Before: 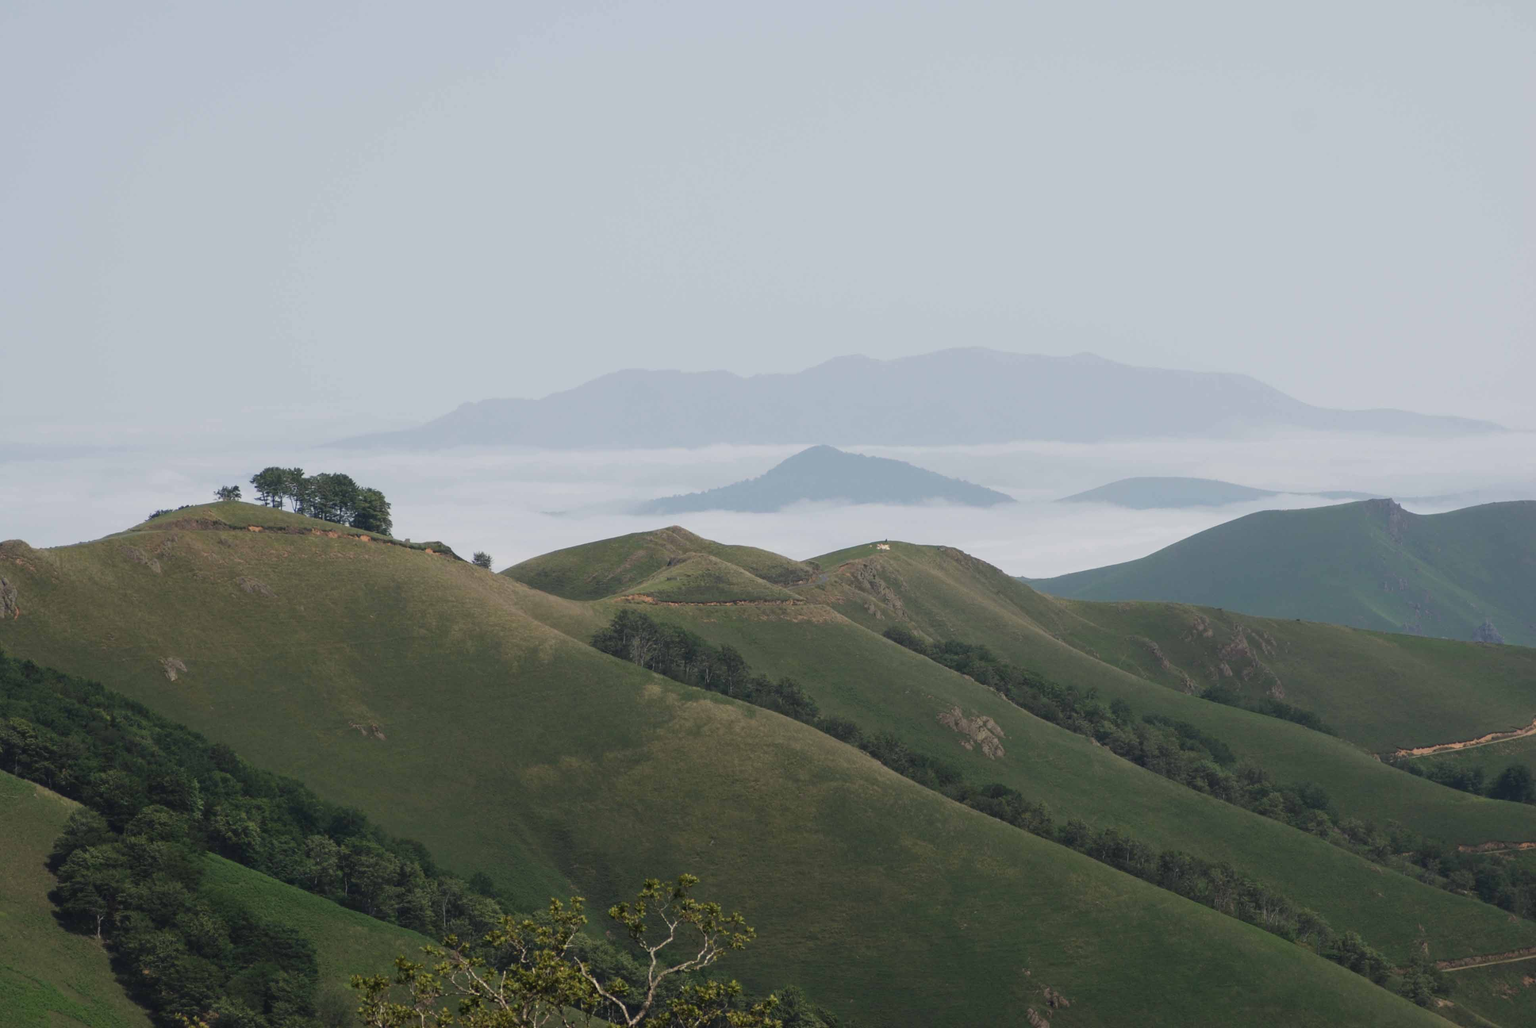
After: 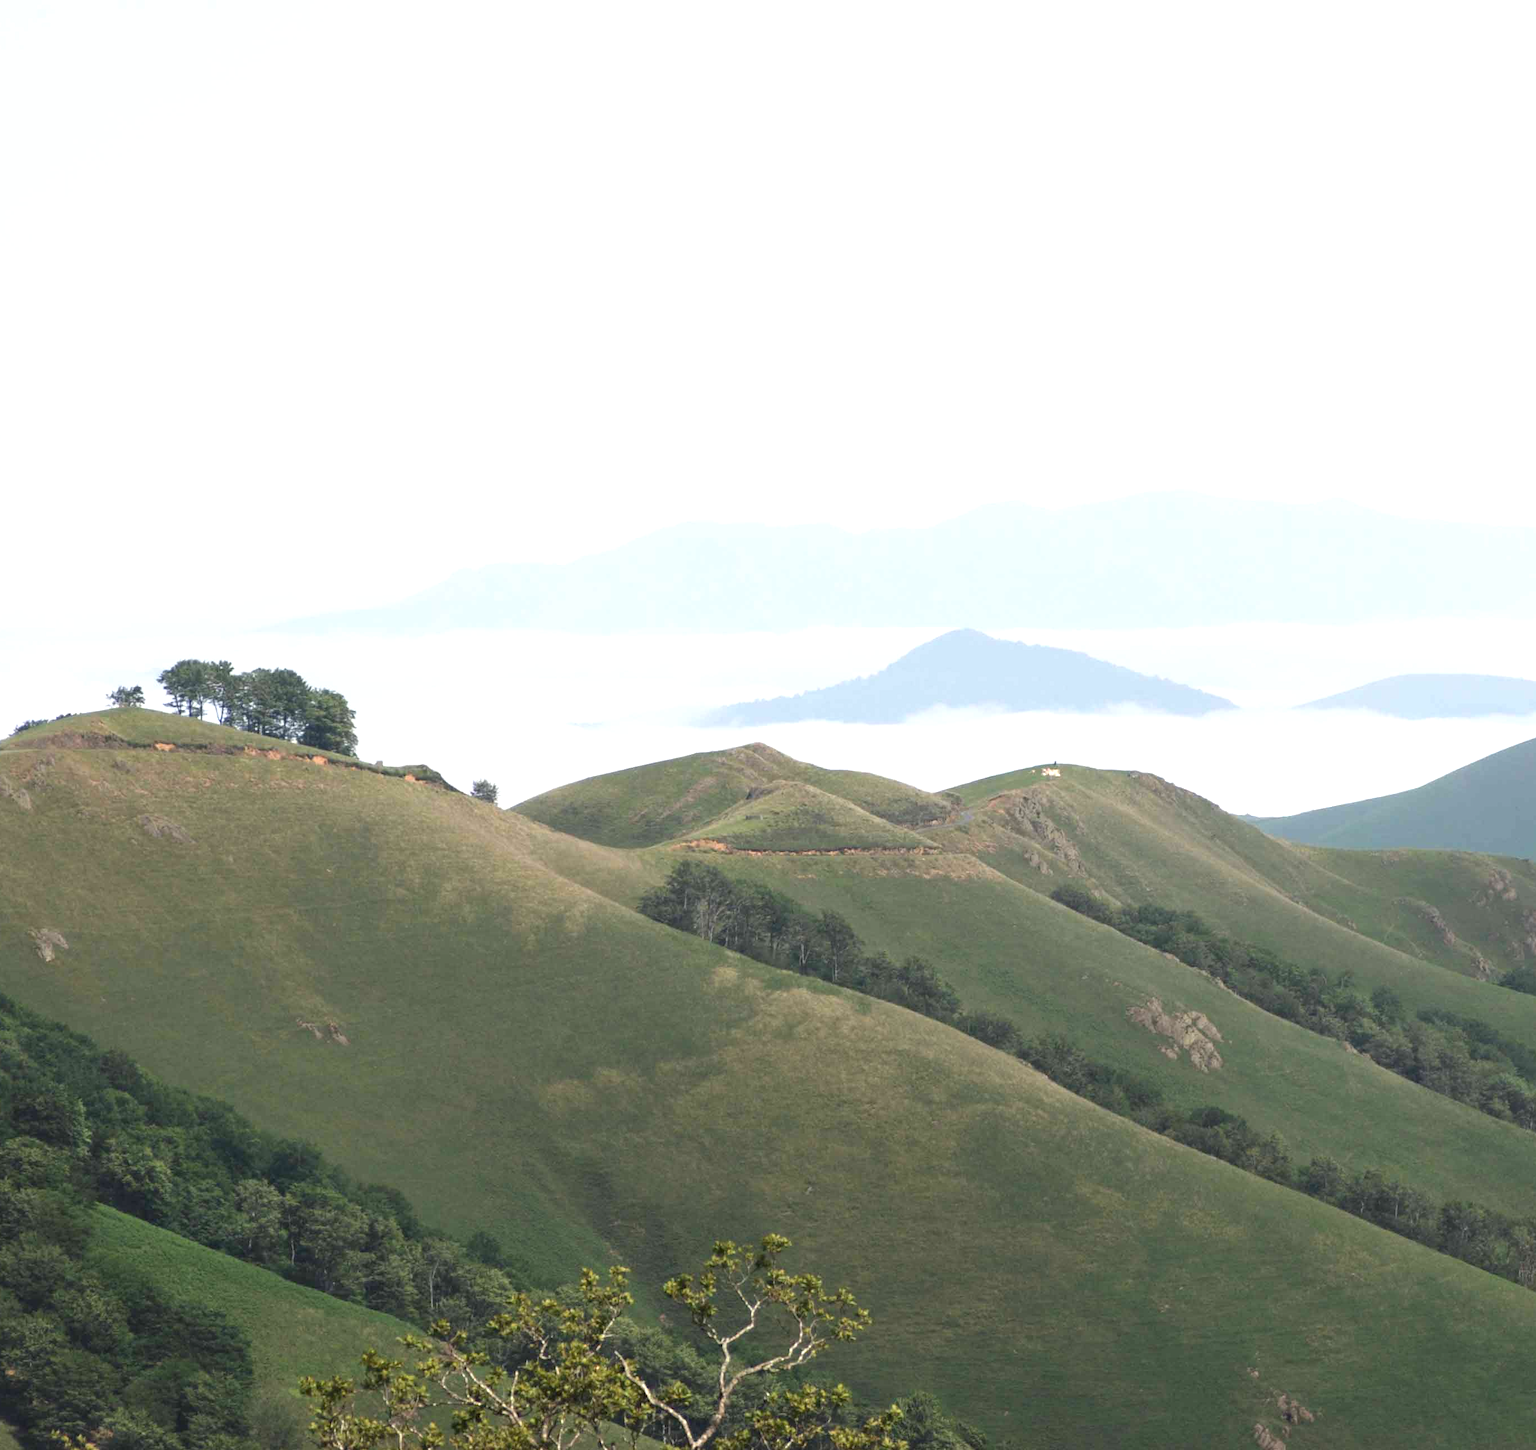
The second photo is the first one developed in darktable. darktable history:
crop and rotate: left 9.073%, right 20.083%
exposure: black level correction 0.001, exposure 1.051 EV, compensate exposure bias true, compensate highlight preservation false
